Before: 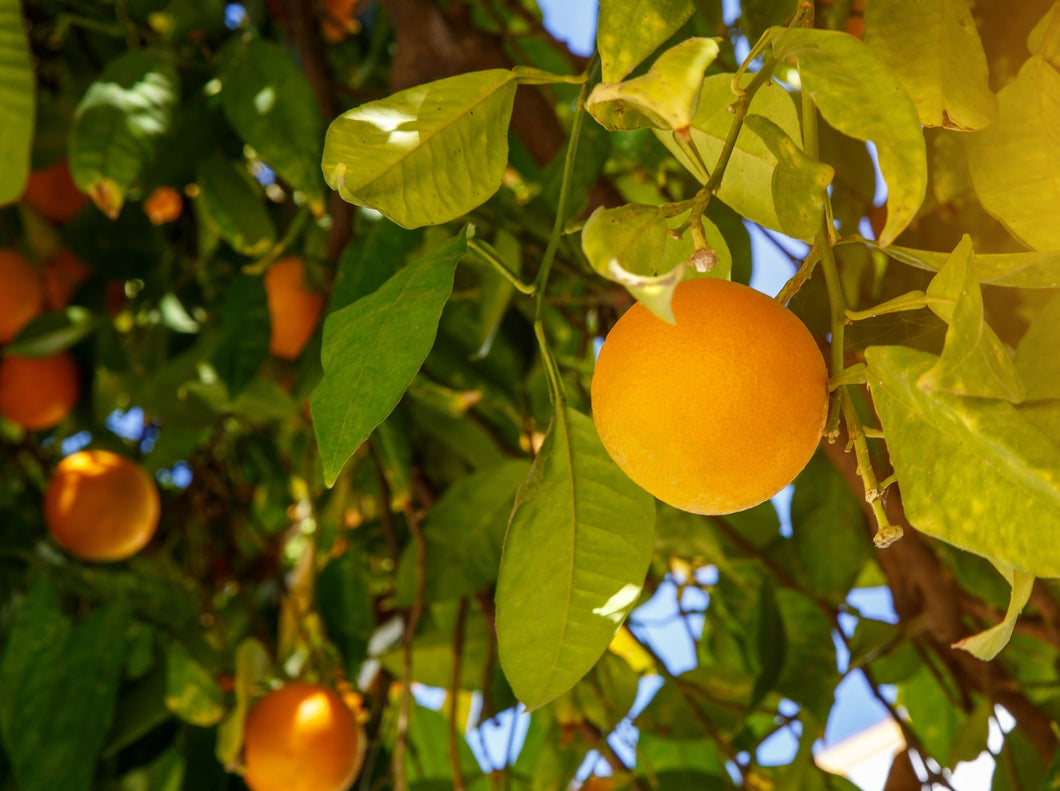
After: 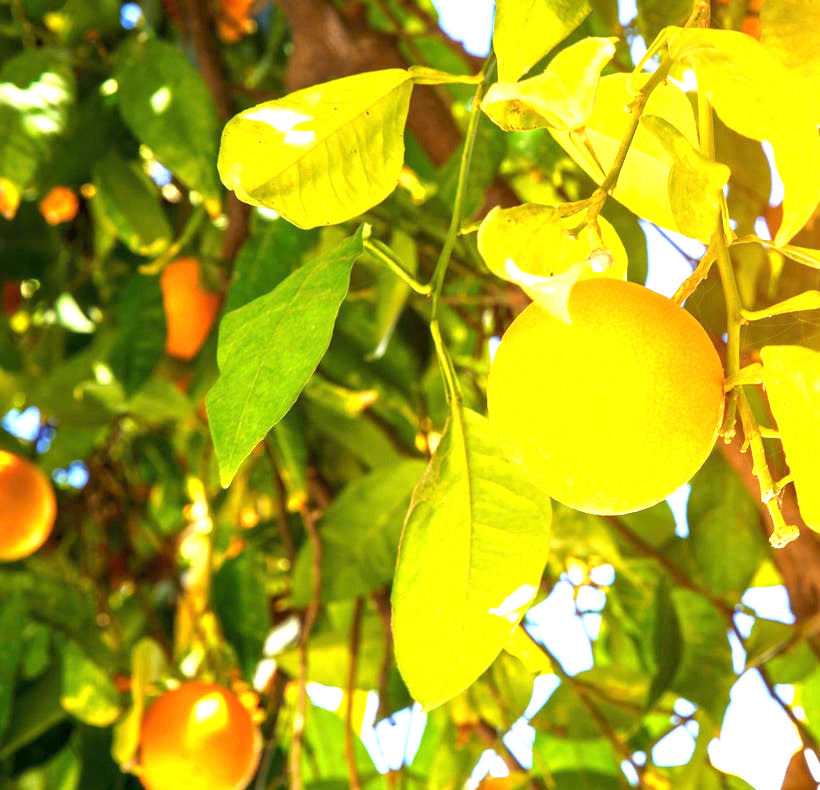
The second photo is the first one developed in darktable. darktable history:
crop: left 9.869%, right 12.714%
exposure: exposure 2.016 EV, compensate exposure bias true, compensate highlight preservation false
